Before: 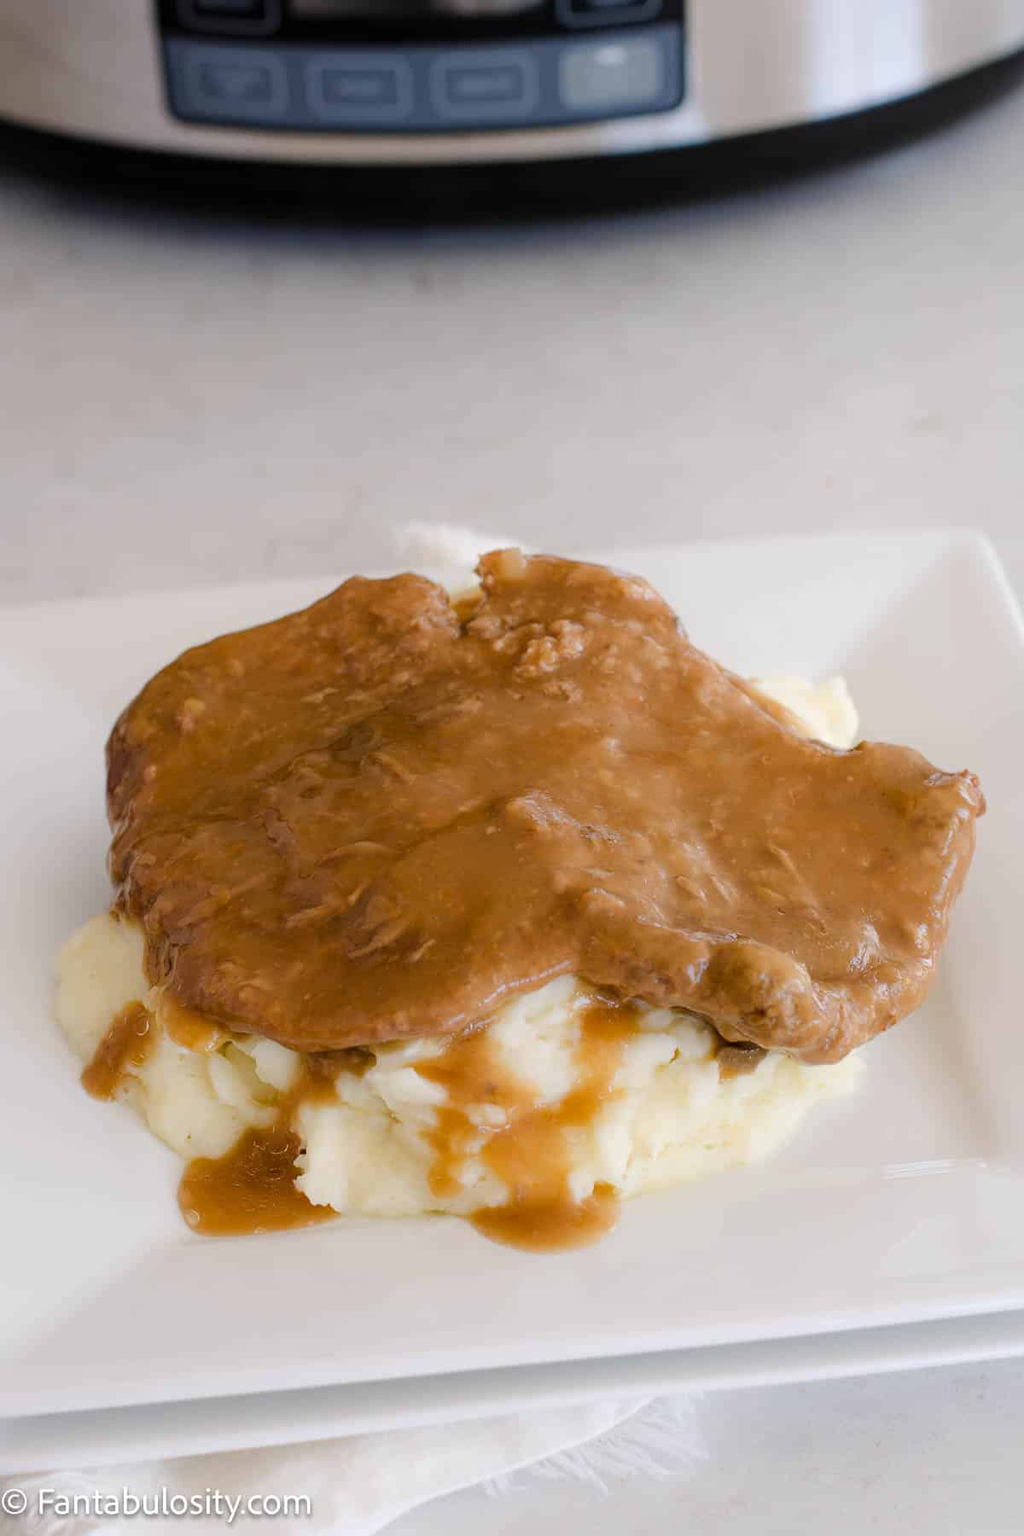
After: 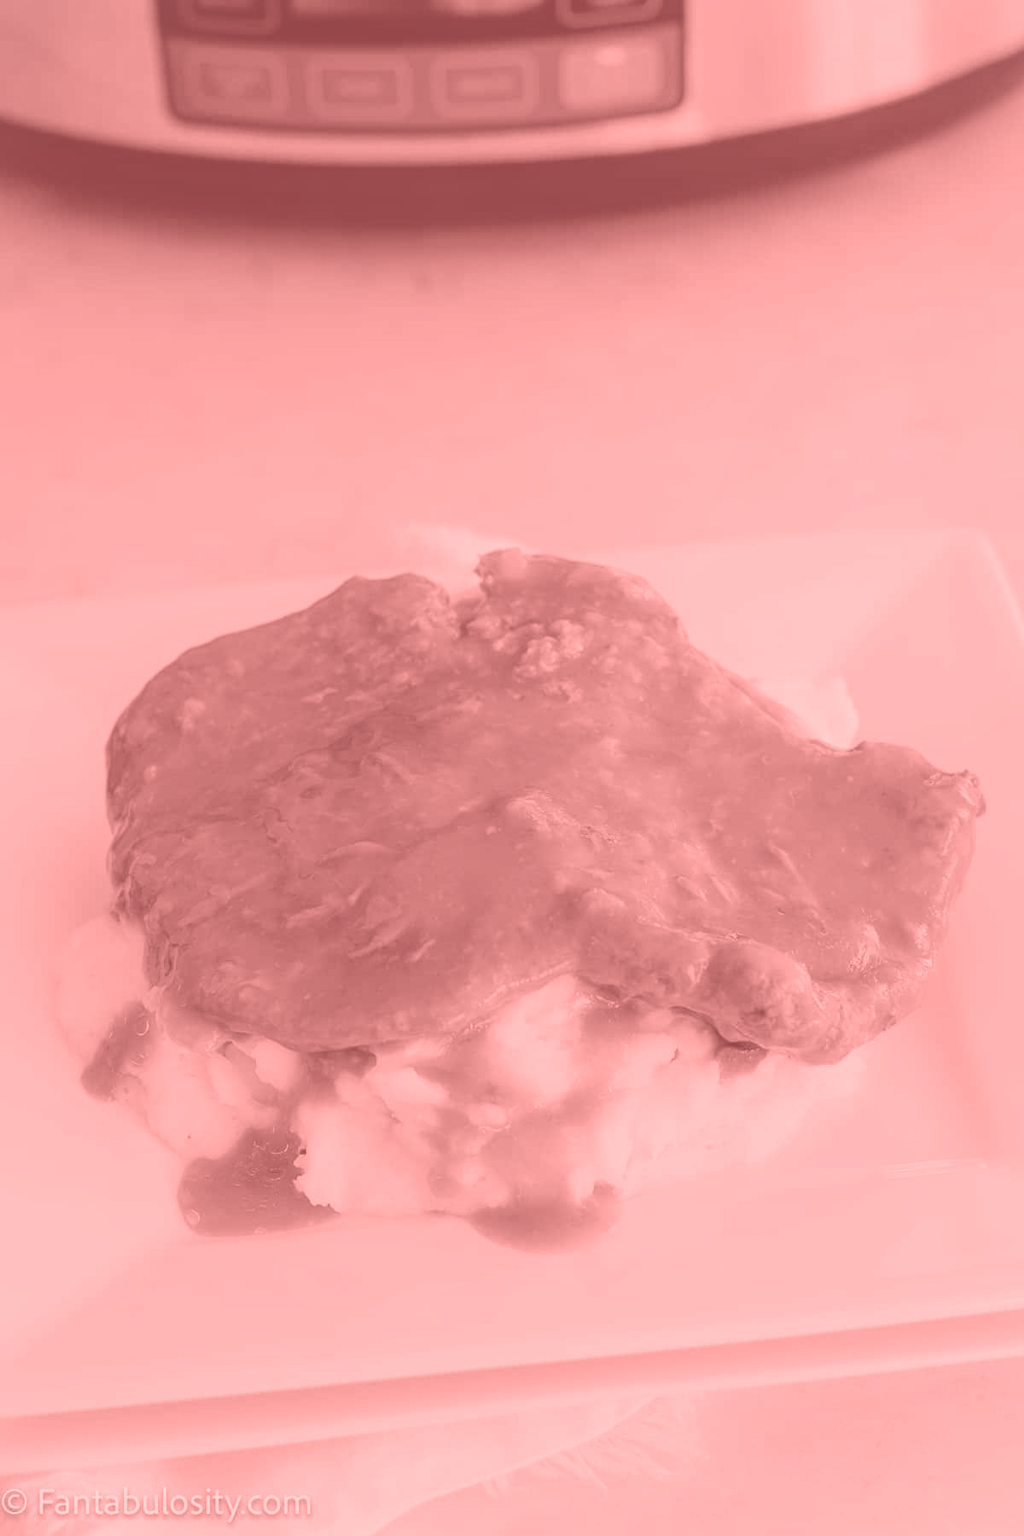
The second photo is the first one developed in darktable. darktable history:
vignetting: fall-off start 100%, brightness 0.05, saturation 0
colorize: saturation 51%, source mix 50.67%, lightness 50.67%
local contrast: on, module defaults
